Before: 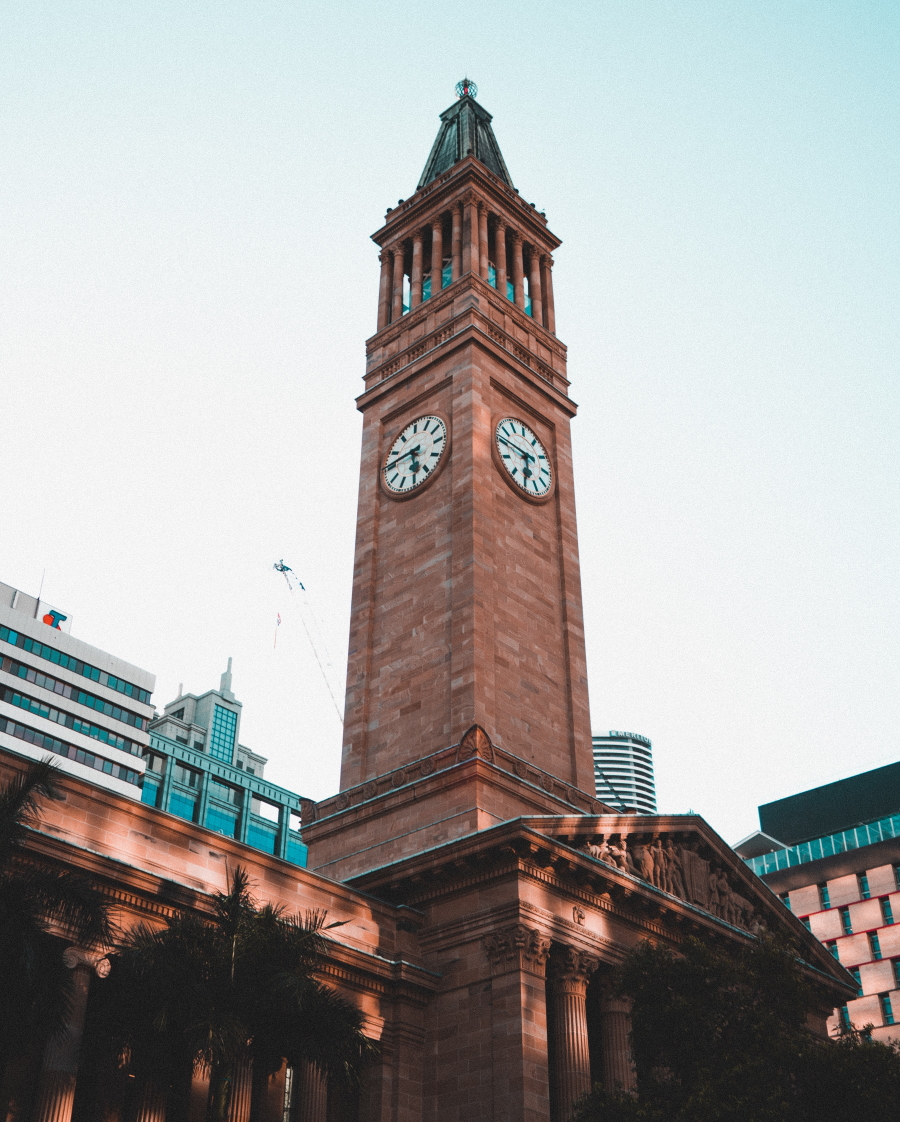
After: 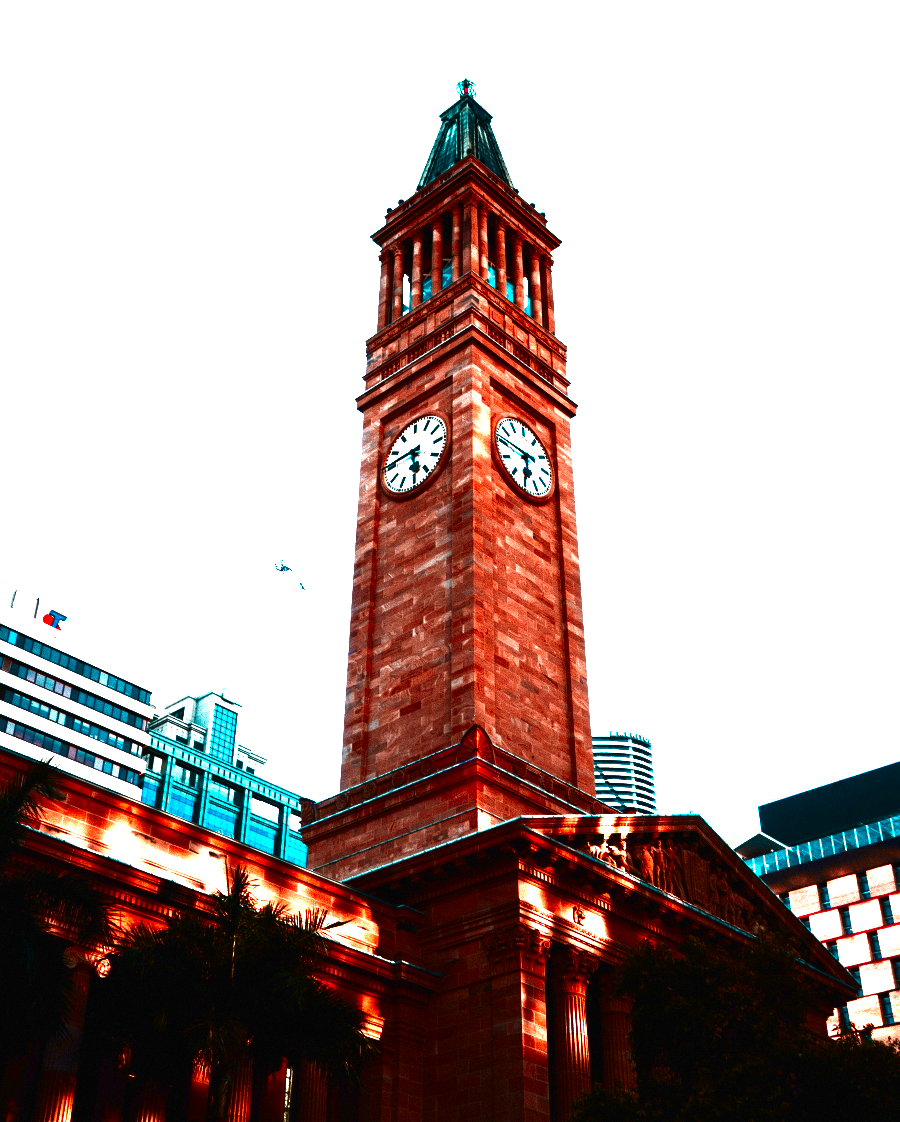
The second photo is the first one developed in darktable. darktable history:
exposure: black level correction 0, exposure 1.7 EV, compensate exposure bias true, compensate highlight preservation false
contrast brightness saturation: brightness -1, saturation 1
